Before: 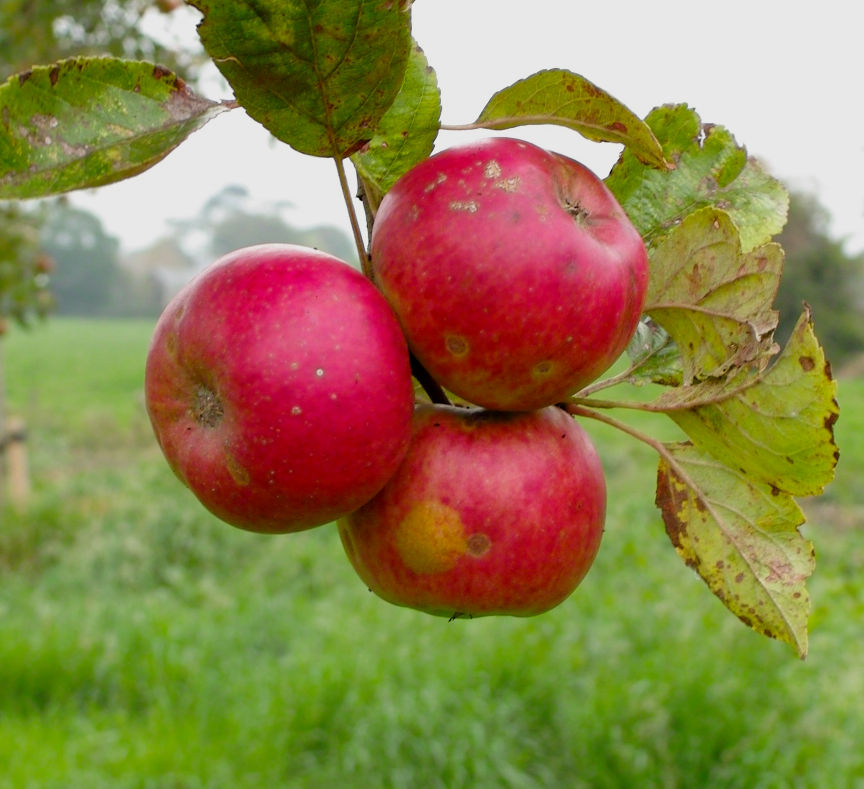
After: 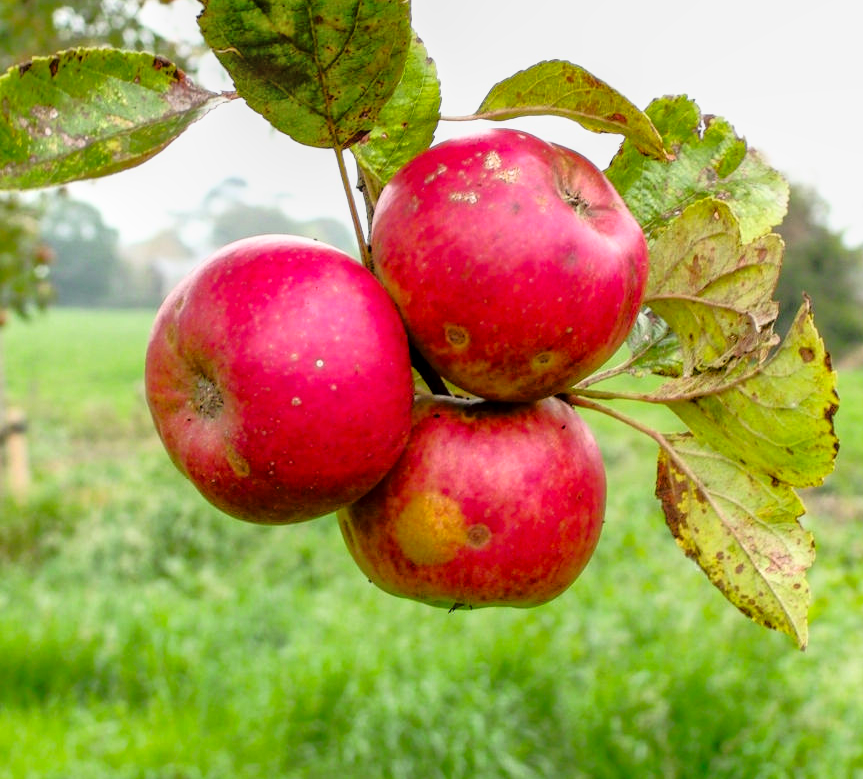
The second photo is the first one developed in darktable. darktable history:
local contrast: highlights 5%, shadows 5%, detail 134%
crop: top 1.219%, right 0.068%
tone curve: curves: ch0 [(0, 0.015) (0.091, 0.055) (0.184, 0.159) (0.304, 0.382) (0.492, 0.579) (0.628, 0.755) (0.832, 0.932) (0.984, 0.963)]; ch1 [(0, 0) (0.34, 0.235) (0.493, 0.5) (0.554, 0.56) (0.764, 0.815) (1, 1)]; ch2 [(0, 0) (0.44, 0.458) (0.476, 0.477) (0.542, 0.586) (0.674, 0.724) (1, 1)], color space Lab, linked channels, preserve colors none
